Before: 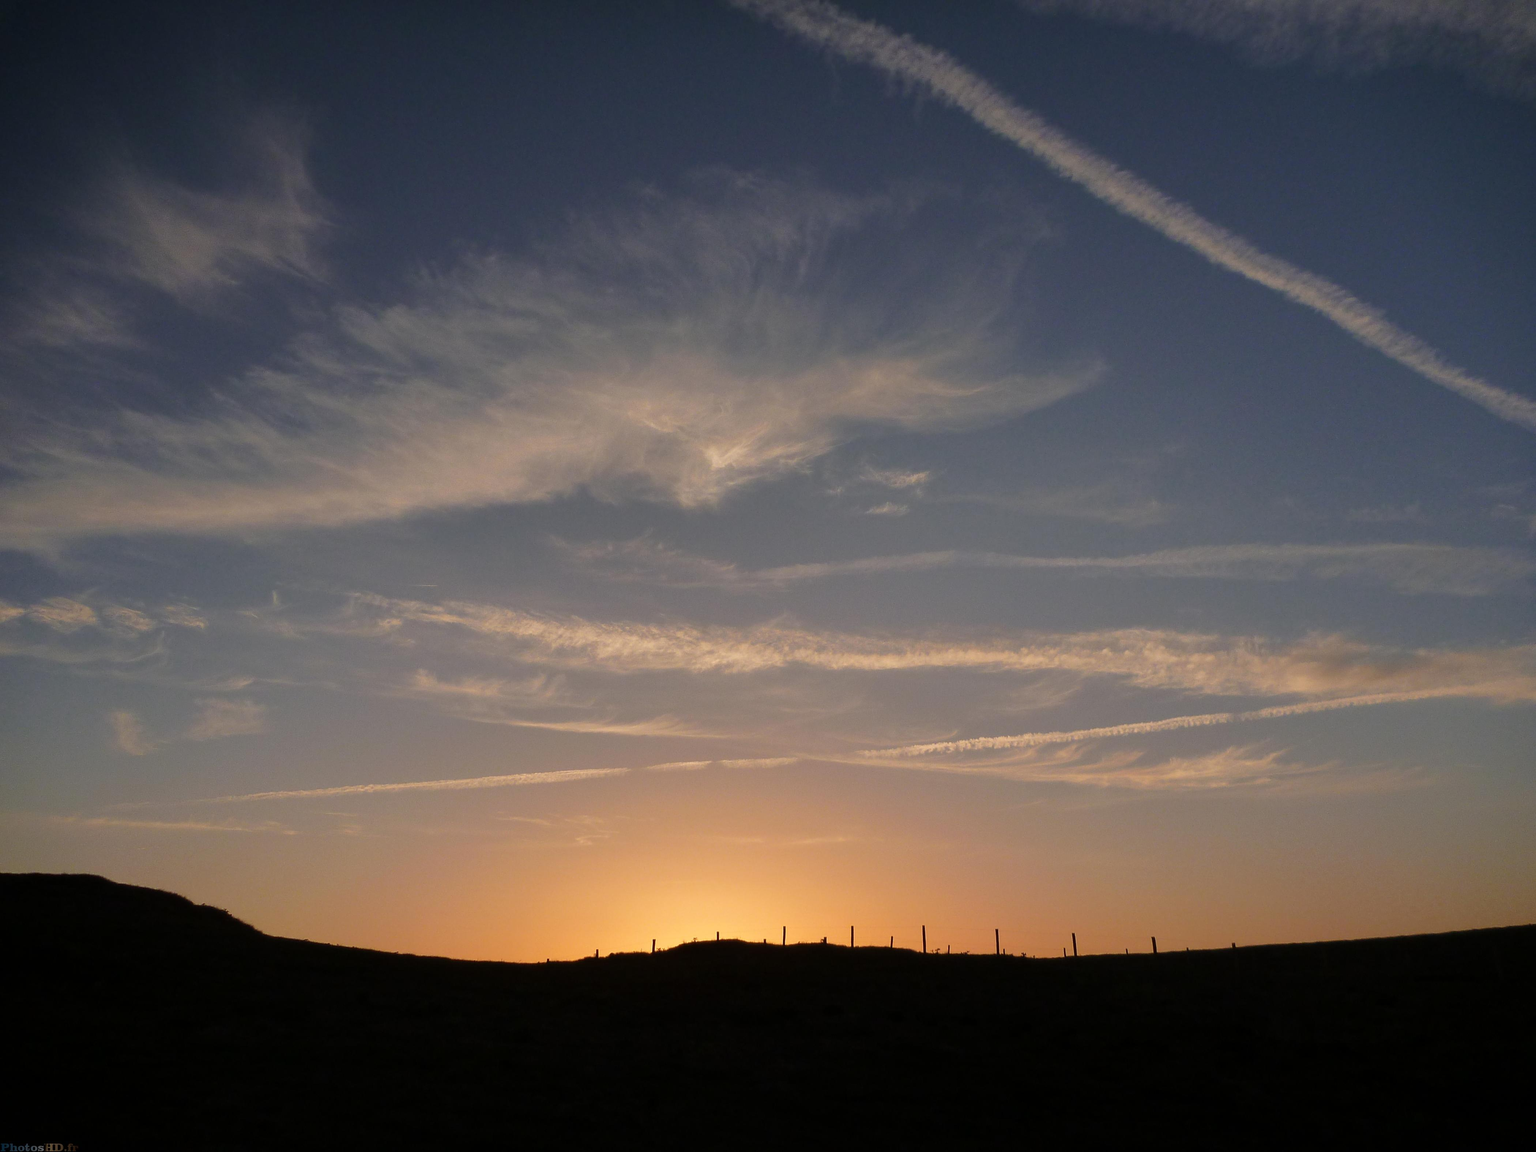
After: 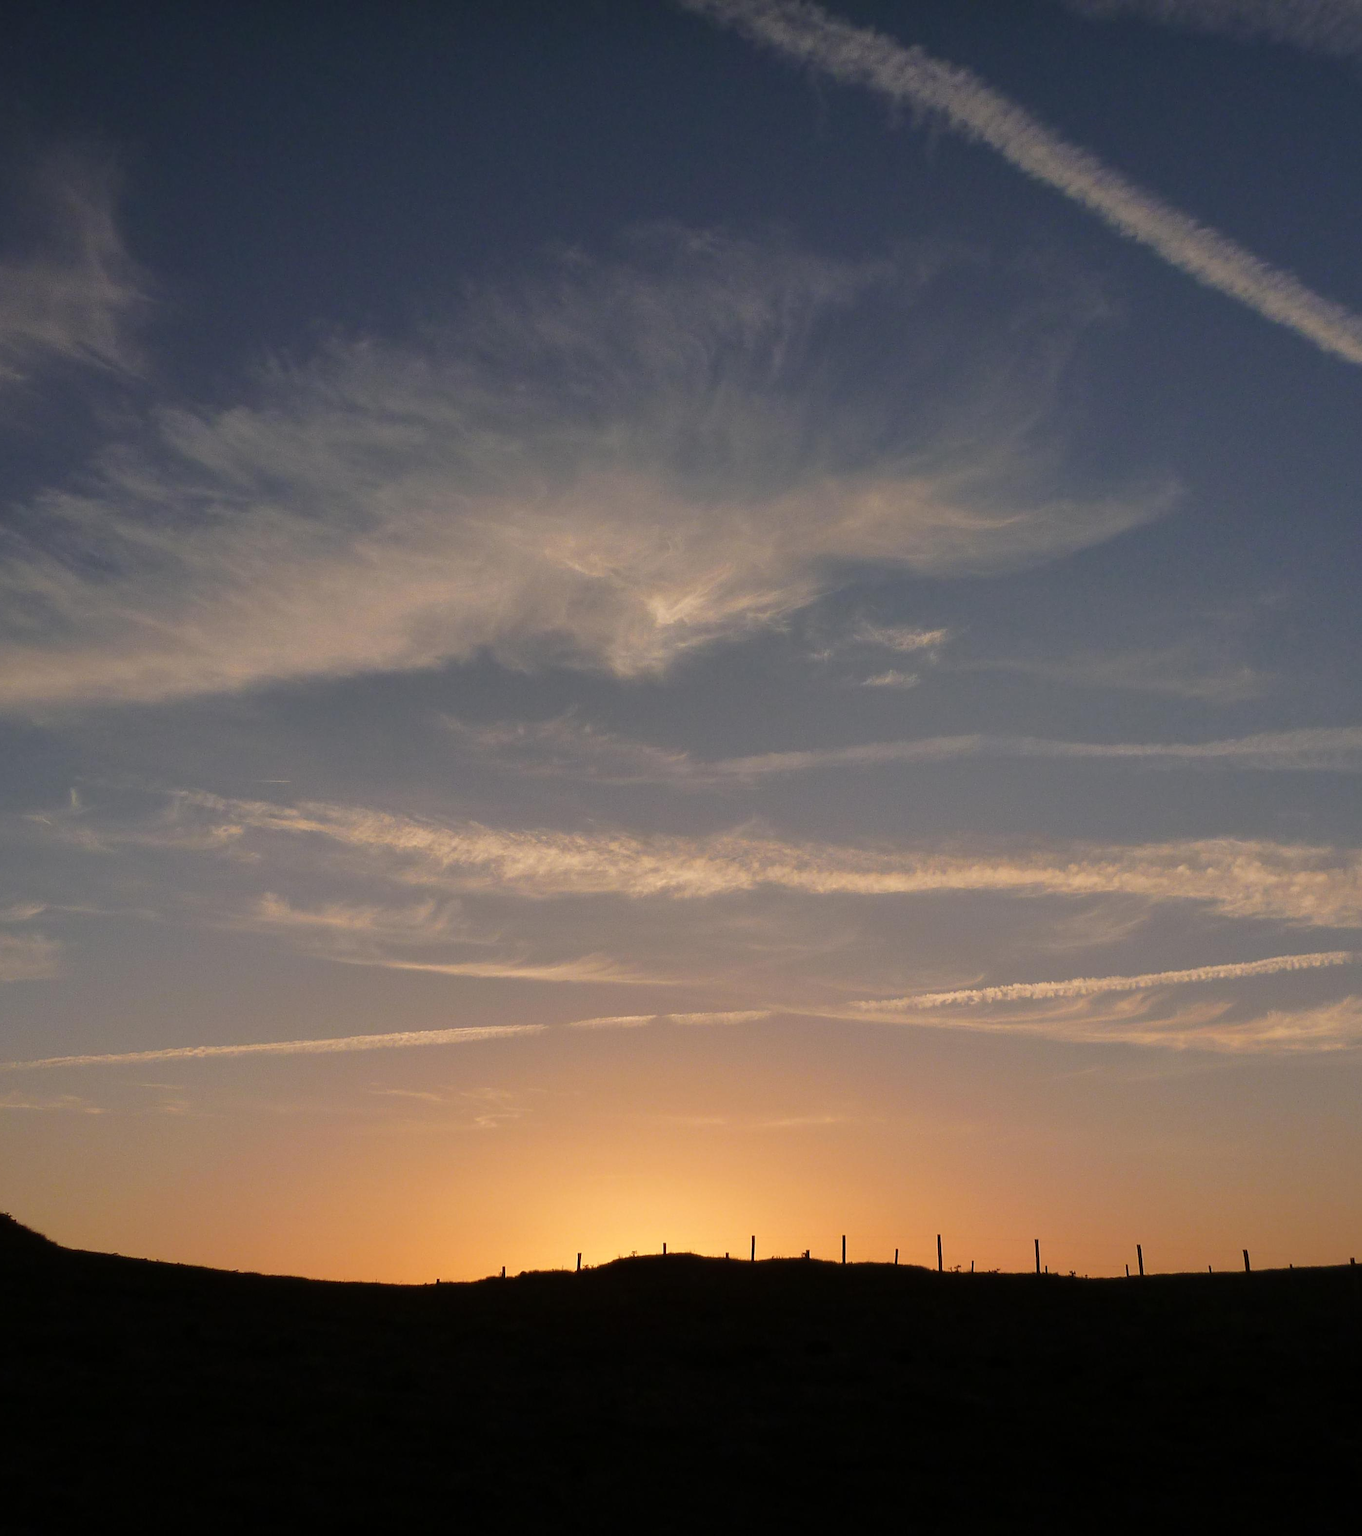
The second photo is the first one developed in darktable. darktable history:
crop and rotate: left 14.321%, right 19.158%
